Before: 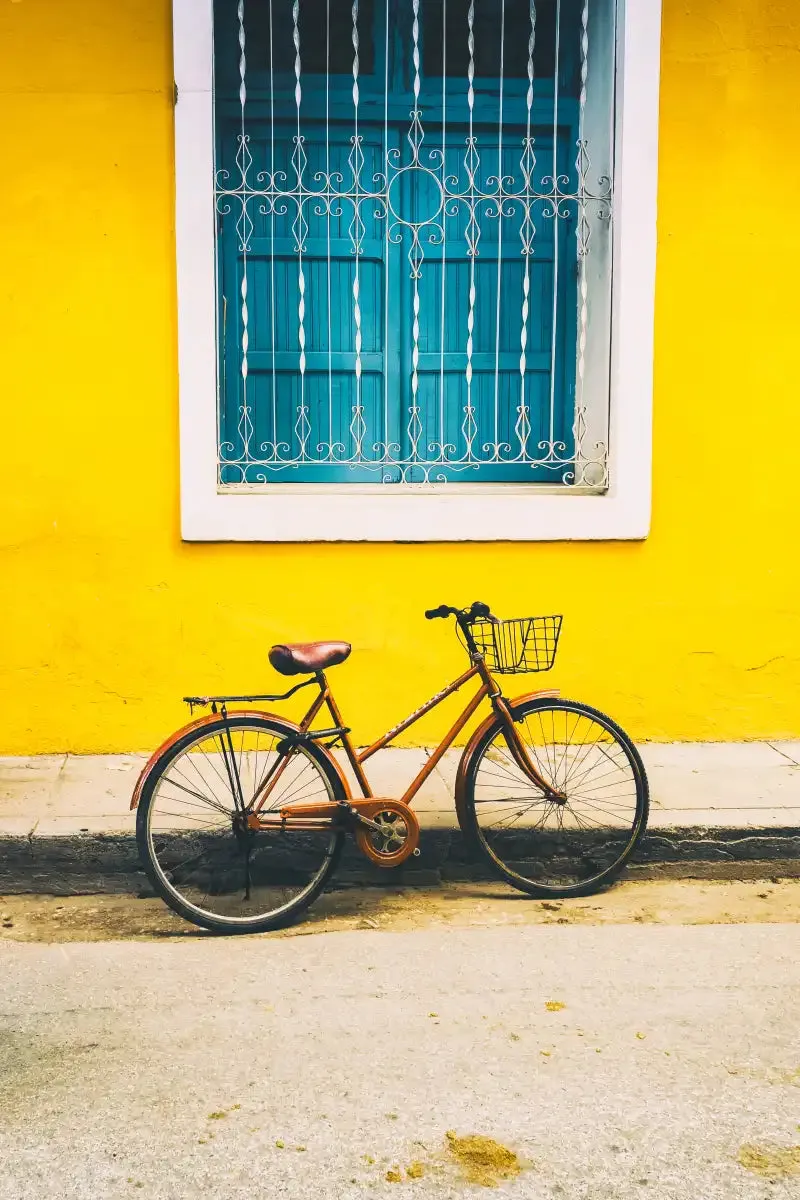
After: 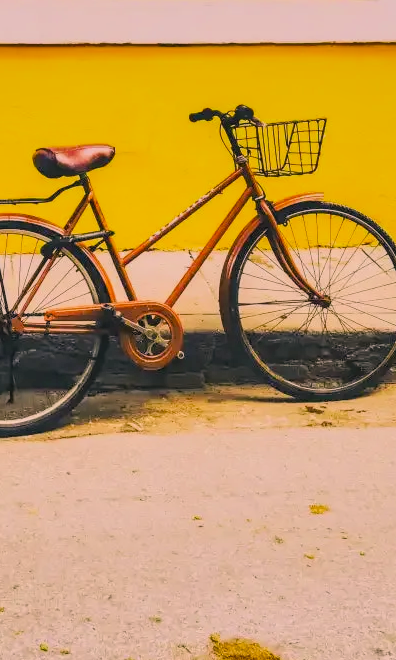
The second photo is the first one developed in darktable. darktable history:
crop: left 29.55%, top 41.492%, right 20.847%, bottom 3.5%
color correction: highlights a* 12.93, highlights b* 5.6
filmic rgb: black relative exposure -7.65 EV, white relative exposure 4.56 EV, hardness 3.61, color science v6 (2022)
contrast brightness saturation: contrast -0.025, brightness -0.013, saturation 0.031
exposure: black level correction 0.004, exposure 0.416 EV, compensate exposure bias true, compensate highlight preservation false
shadows and highlights: soften with gaussian
local contrast: detail 109%
